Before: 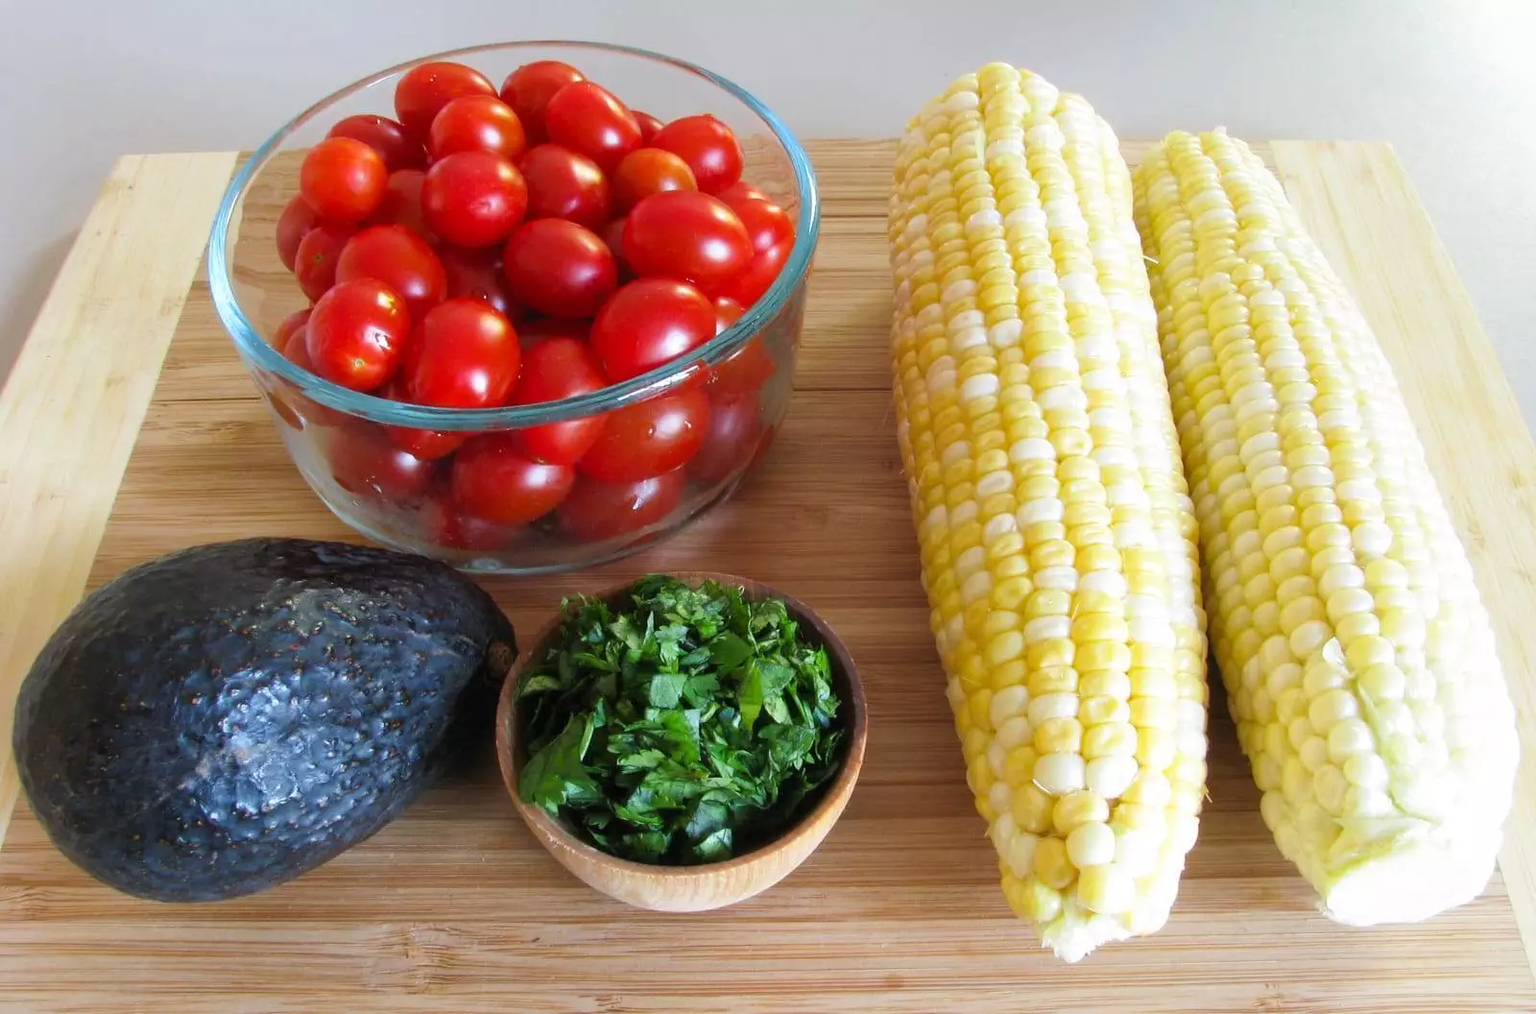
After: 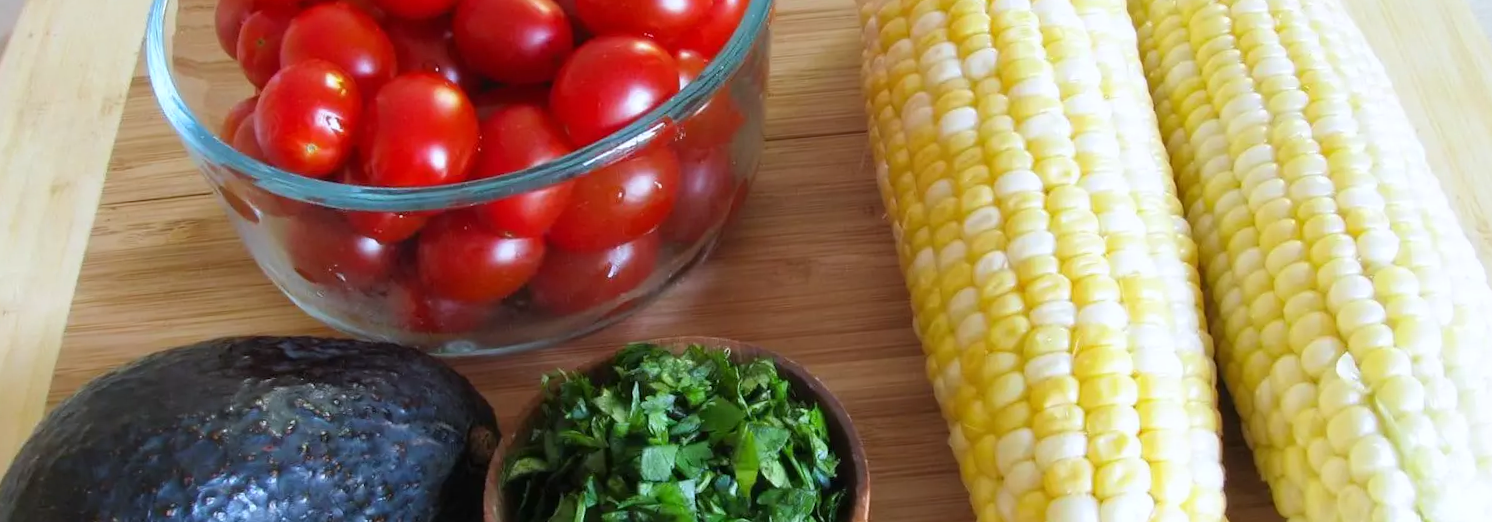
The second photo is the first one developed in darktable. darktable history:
crop and rotate: top 23.043%, bottom 23.437%
white balance: red 0.976, blue 1.04
rotate and perspective: rotation -4.57°, crop left 0.054, crop right 0.944, crop top 0.087, crop bottom 0.914
